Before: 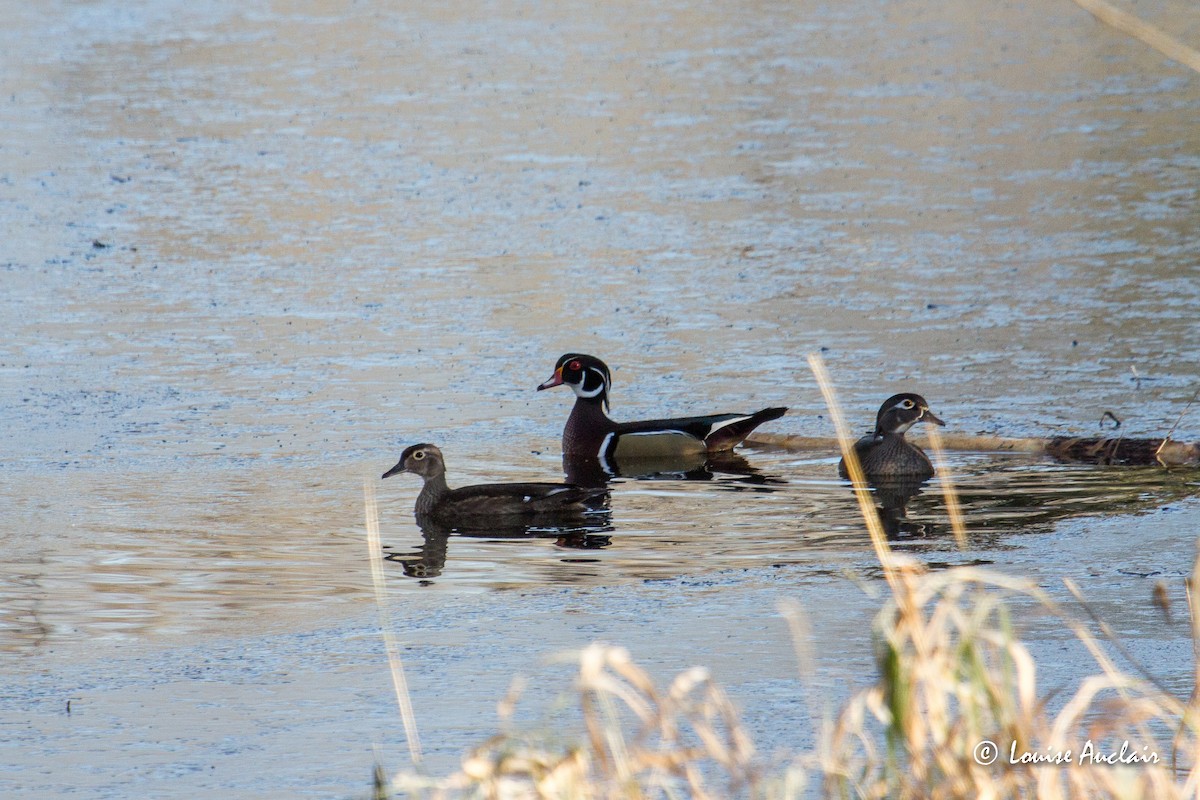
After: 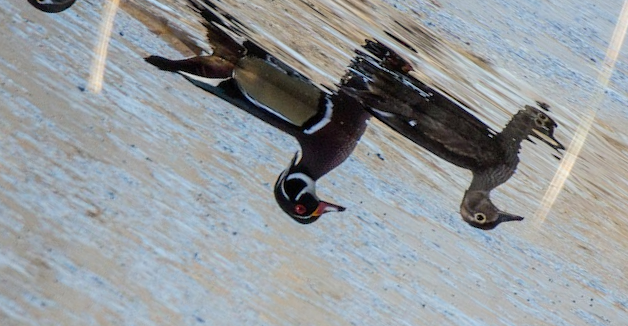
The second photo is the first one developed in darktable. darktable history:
crop and rotate: angle 147.47°, left 9.103%, top 15.592%, right 4.525%, bottom 16.995%
